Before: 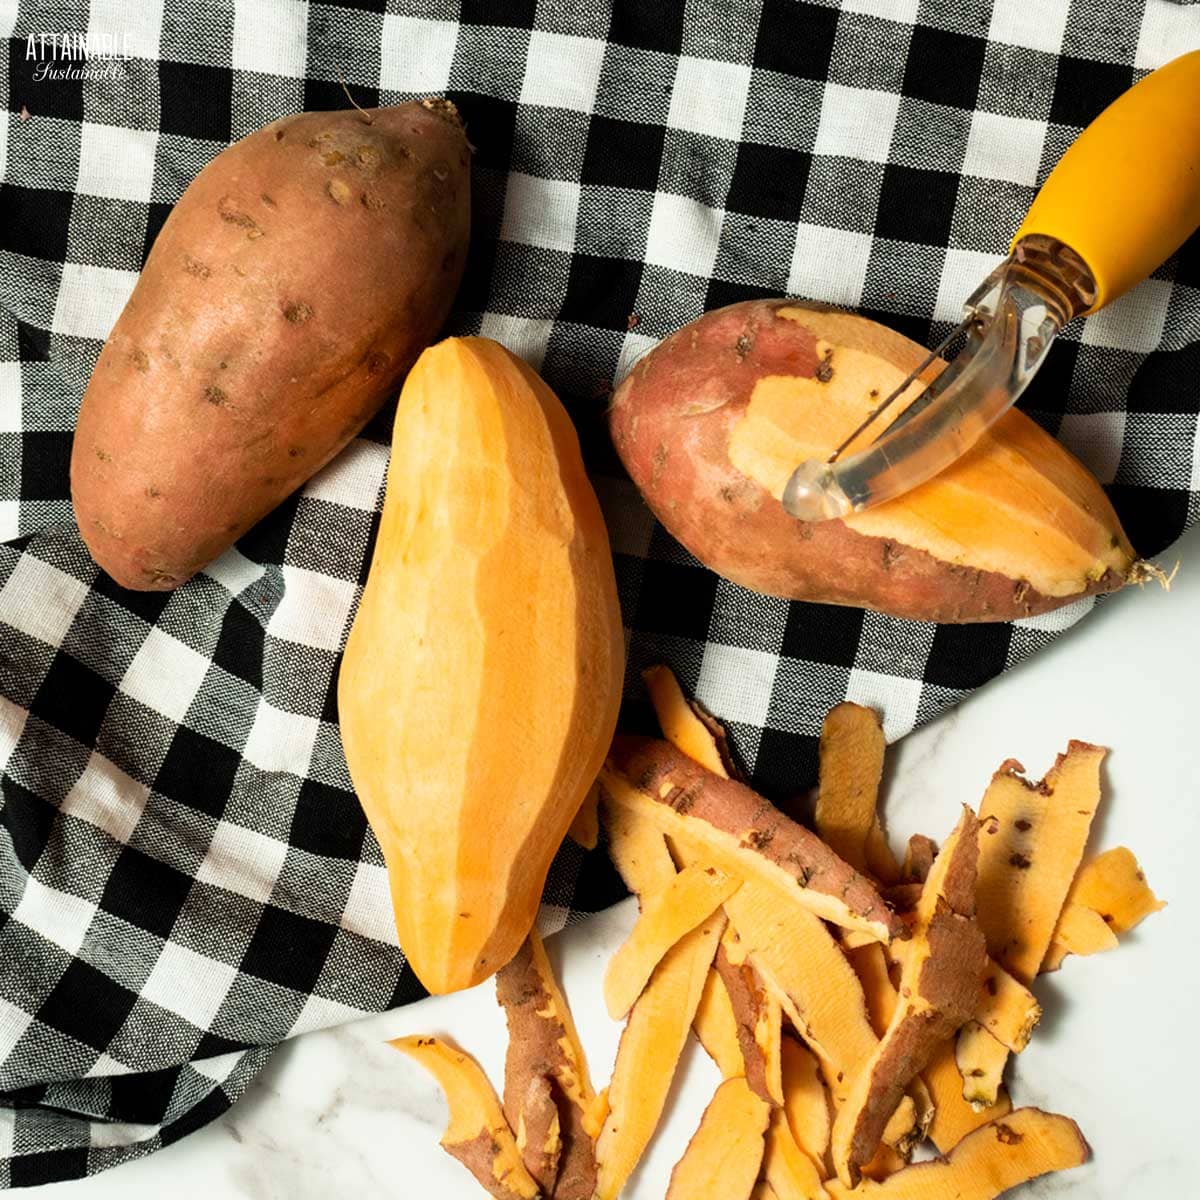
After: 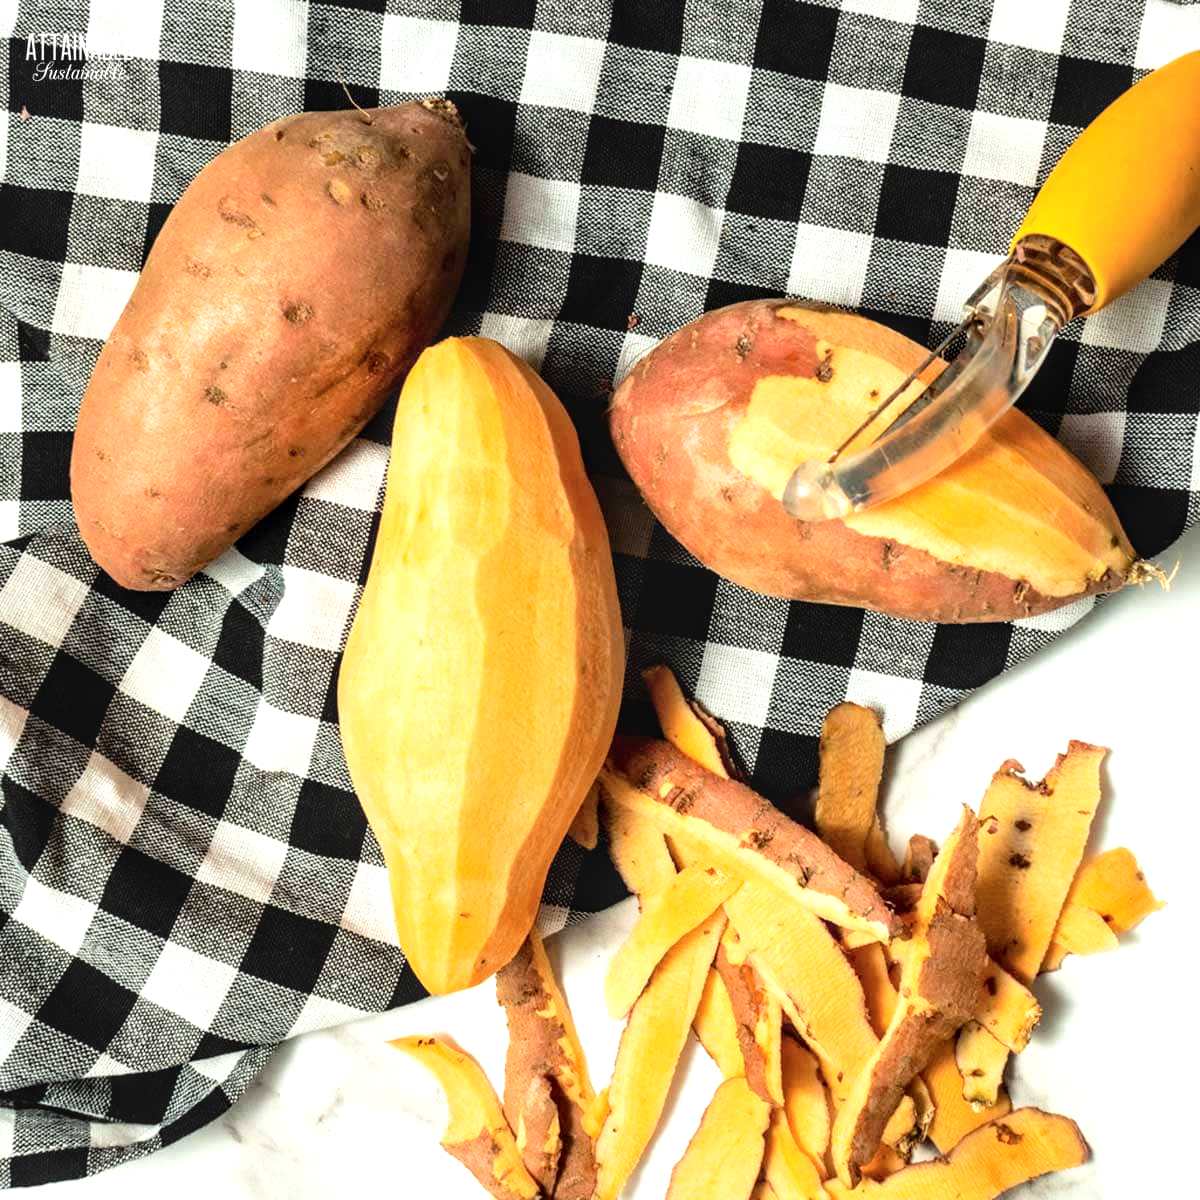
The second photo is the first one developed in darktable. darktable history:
local contrast: on, module defaults
tone curve: curves: ch0 [(0, 0) (0.003, 0.005) (0.011, 0.011) (0.025, 0.022) (0.044, 0.038) (0.069, 0.062) (0.1, 0.091) (0.136, 0.128) (0.177, 0.183) (0.224, 0.246) (0.277, 0.325) (0.335, 0.403) (0.399, 0.473) (0.468, 0.557) (0.543, 0.638) (0.623, 0.709) (0.709, 0.782) (0.801, 0.847) (0.898, 0.923) (1, 1)], color space Lab, independent channels, preserve colors none
exposure: exposure 0.51 EV, compensate exposure bias true, compensate highlight preservation false
